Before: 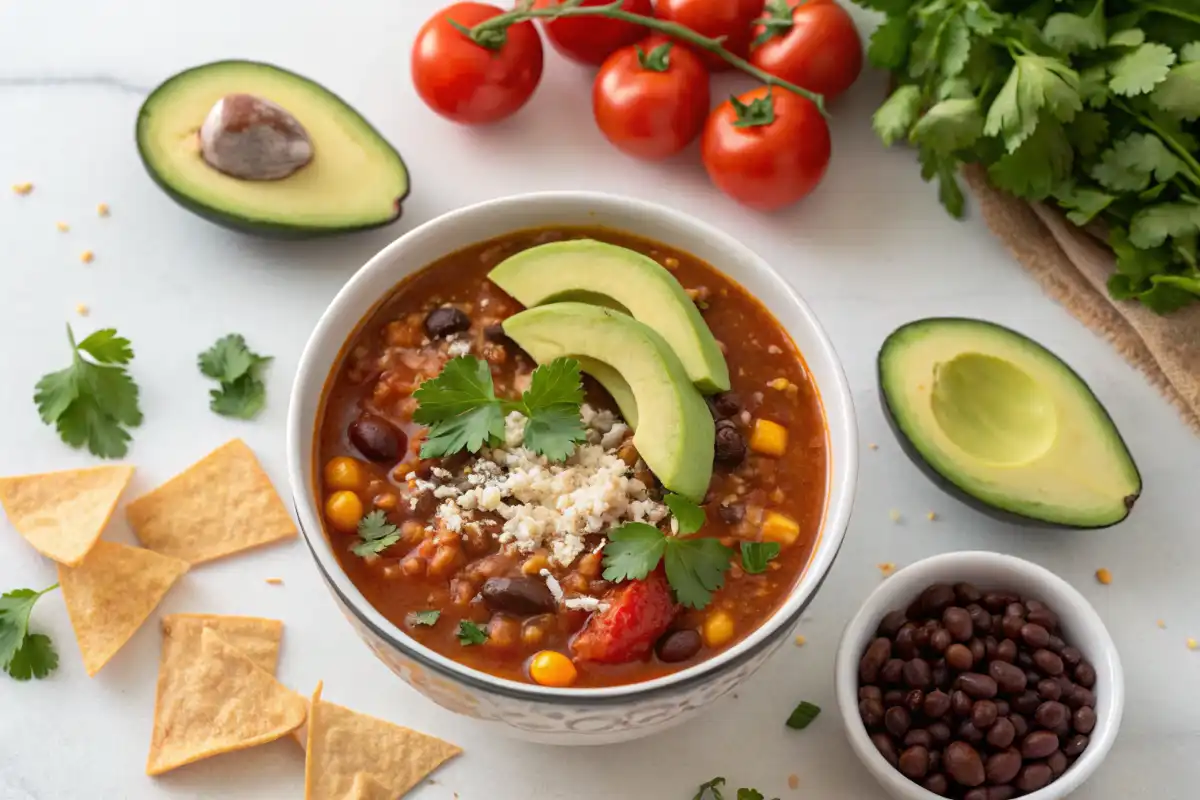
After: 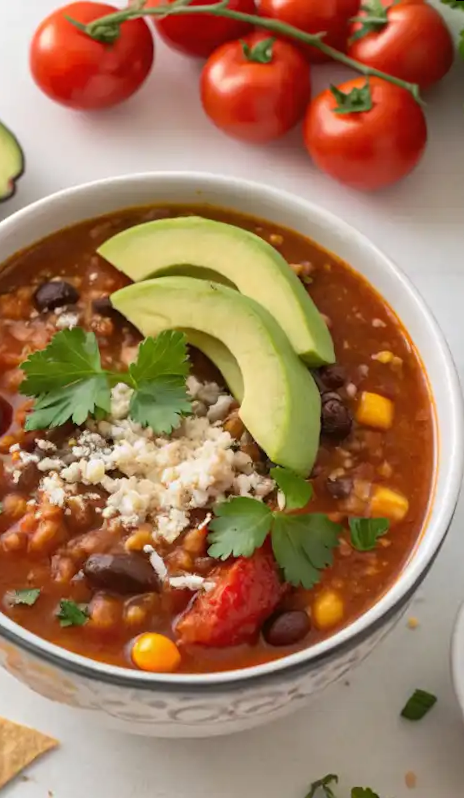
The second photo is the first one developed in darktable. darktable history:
crop: left 31.229%, right 27.105%
rotate and perspective: rotation 0.215°, lens shift (vertical) -0.139, crop left 0.069, crop right 0.939, crop top 0.002, crop bottom 0.996
